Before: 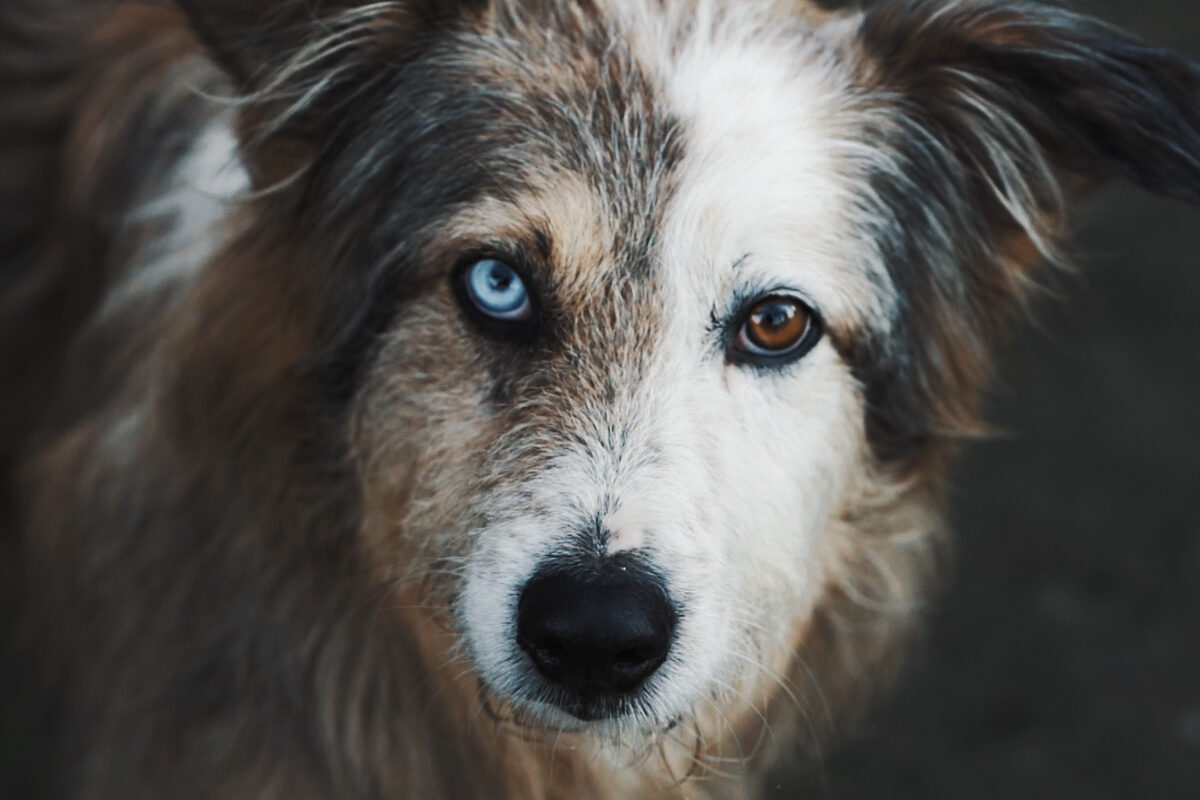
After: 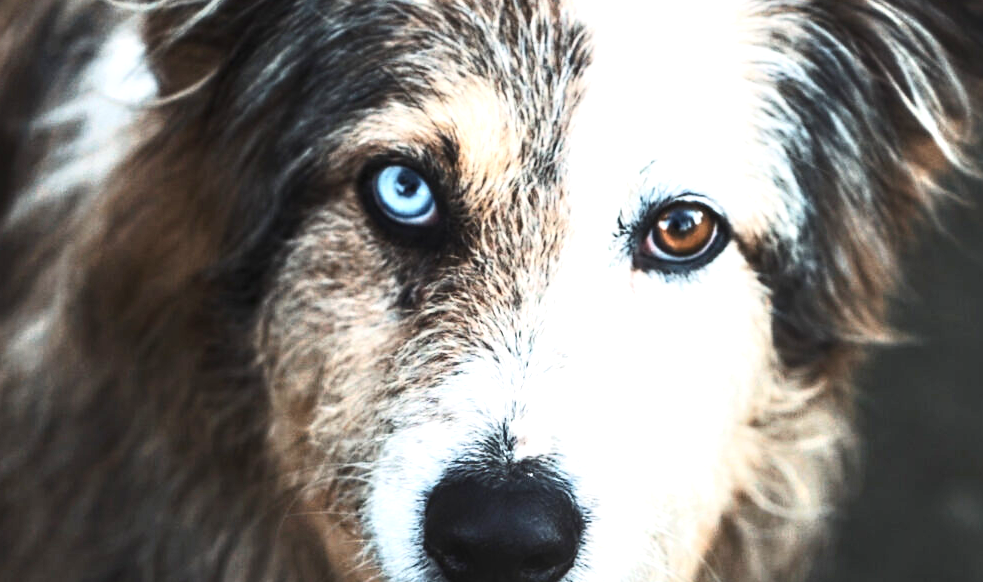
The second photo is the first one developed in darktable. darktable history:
exposure: black level correction 0, exposure 1.2 EV, compensate highlight preservation false
local contrast: detail 130%
contrast brightness saturation: contrast 0.287
crop: left 7.793%, top 11.78%, right 10.218%, bottom 15.455%
